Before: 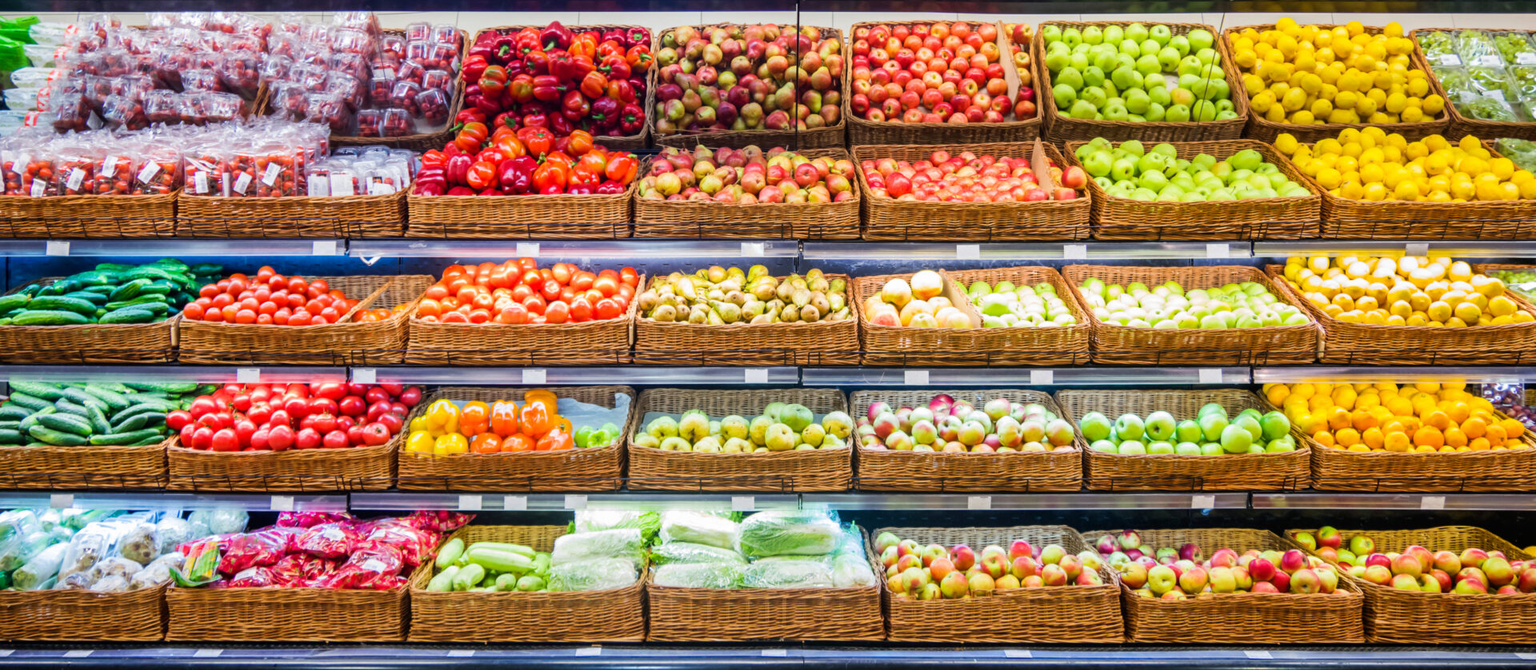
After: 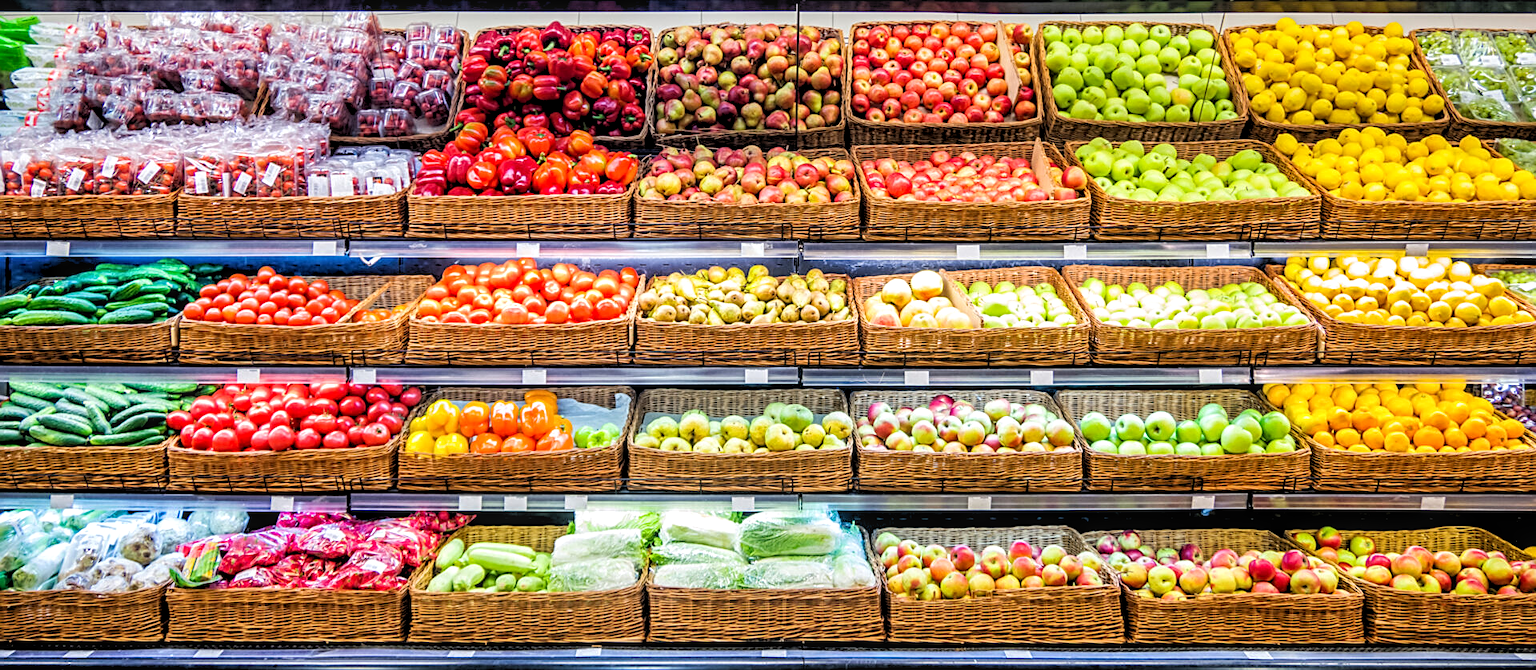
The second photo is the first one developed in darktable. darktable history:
sharpen: on, module defaults
rgb levels: levels [[0.013, 0.434, 0.89], [0, 0.5, 1], [0, 0.5, 1]]
local contrast: on, module defaults
